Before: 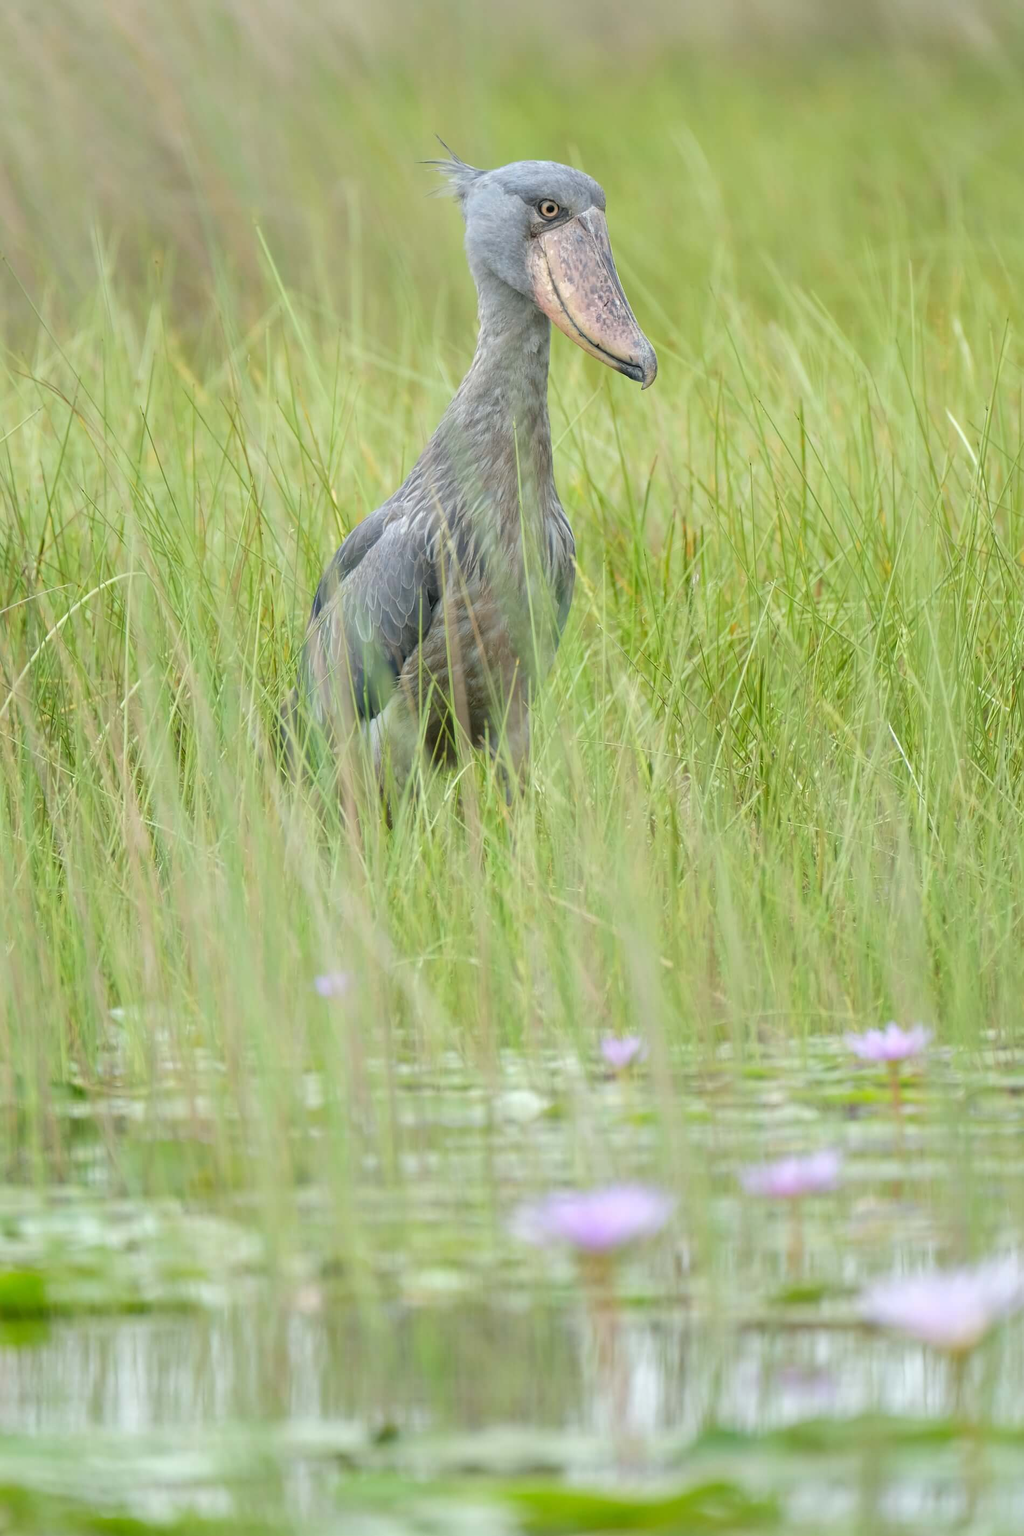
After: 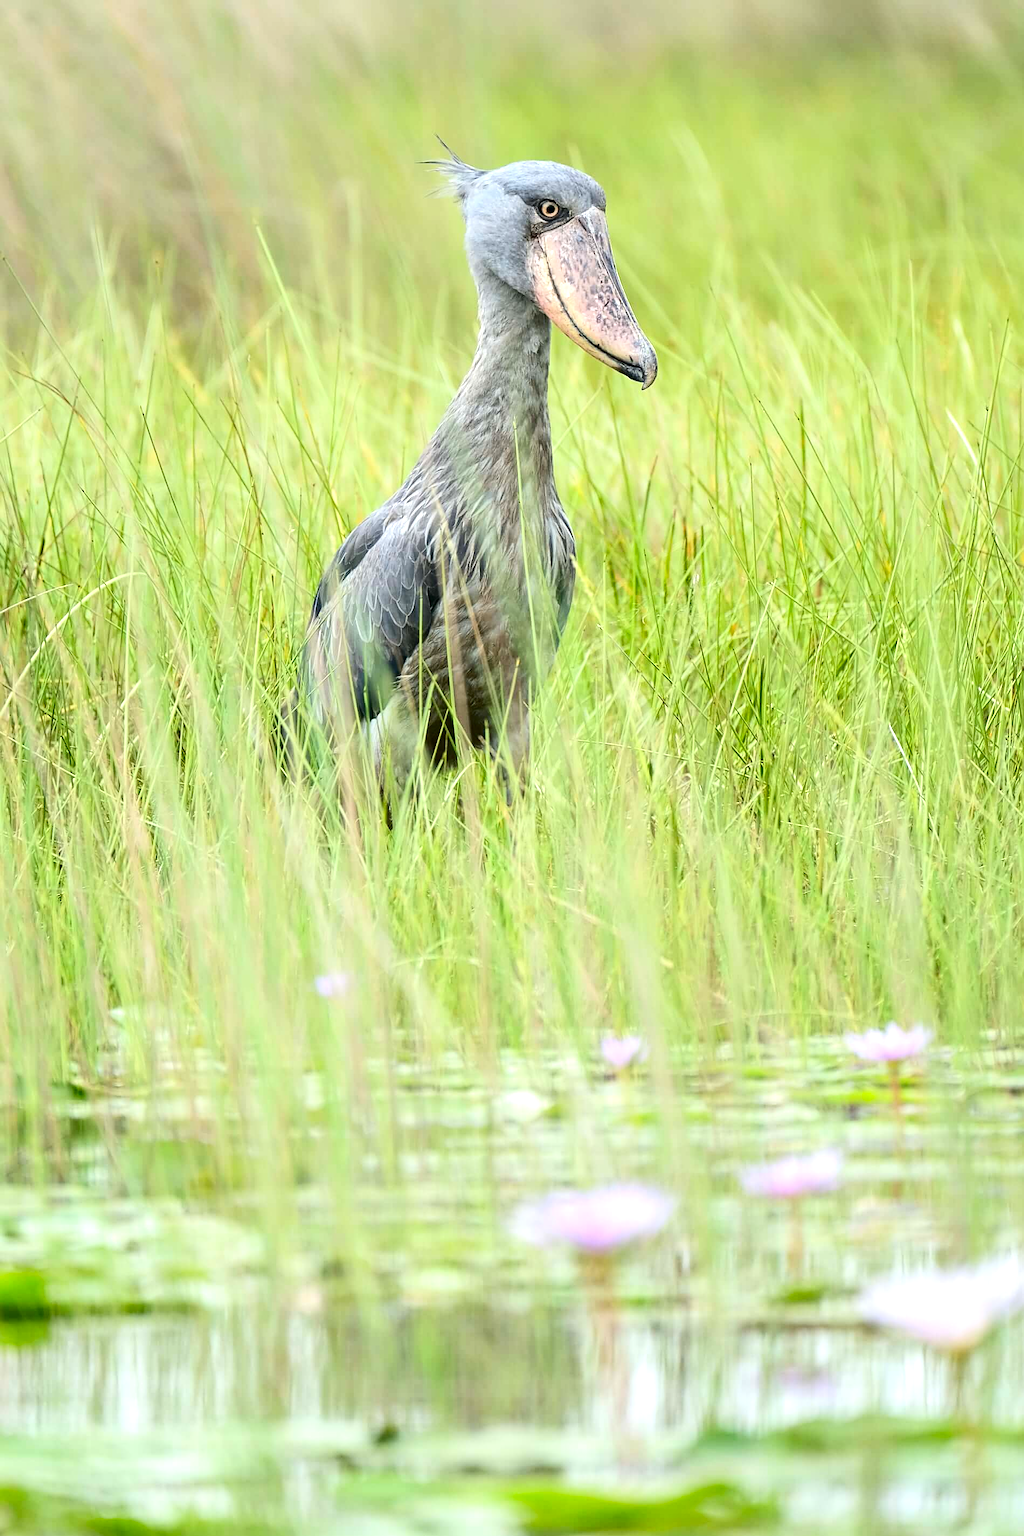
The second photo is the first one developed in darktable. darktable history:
sharpen: on, module defaults
contrast brightness saturation: contrast 0.24, brightness -0.24, saturation 0.14
exposure: exposure 0.574 EV, compensate highlight preservation false
